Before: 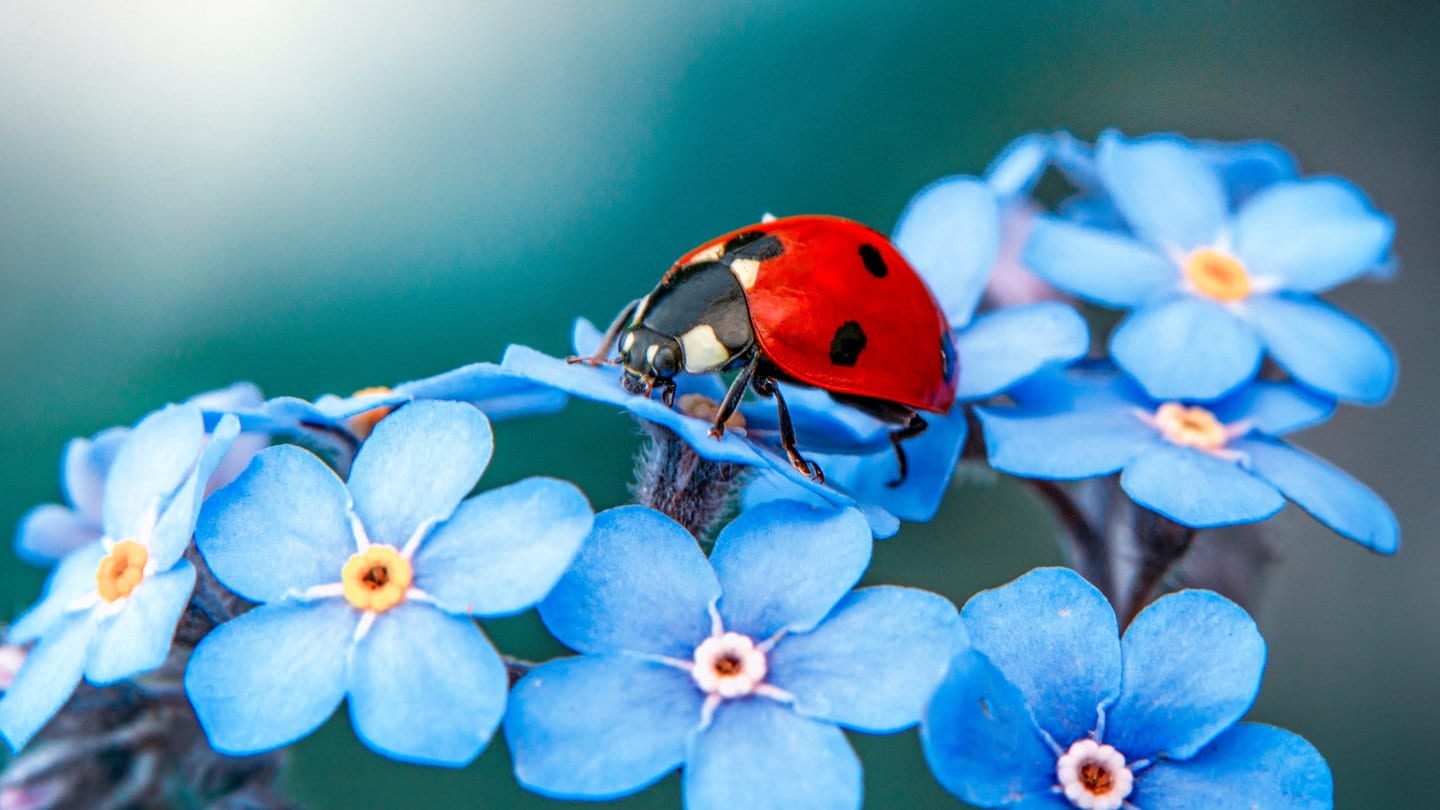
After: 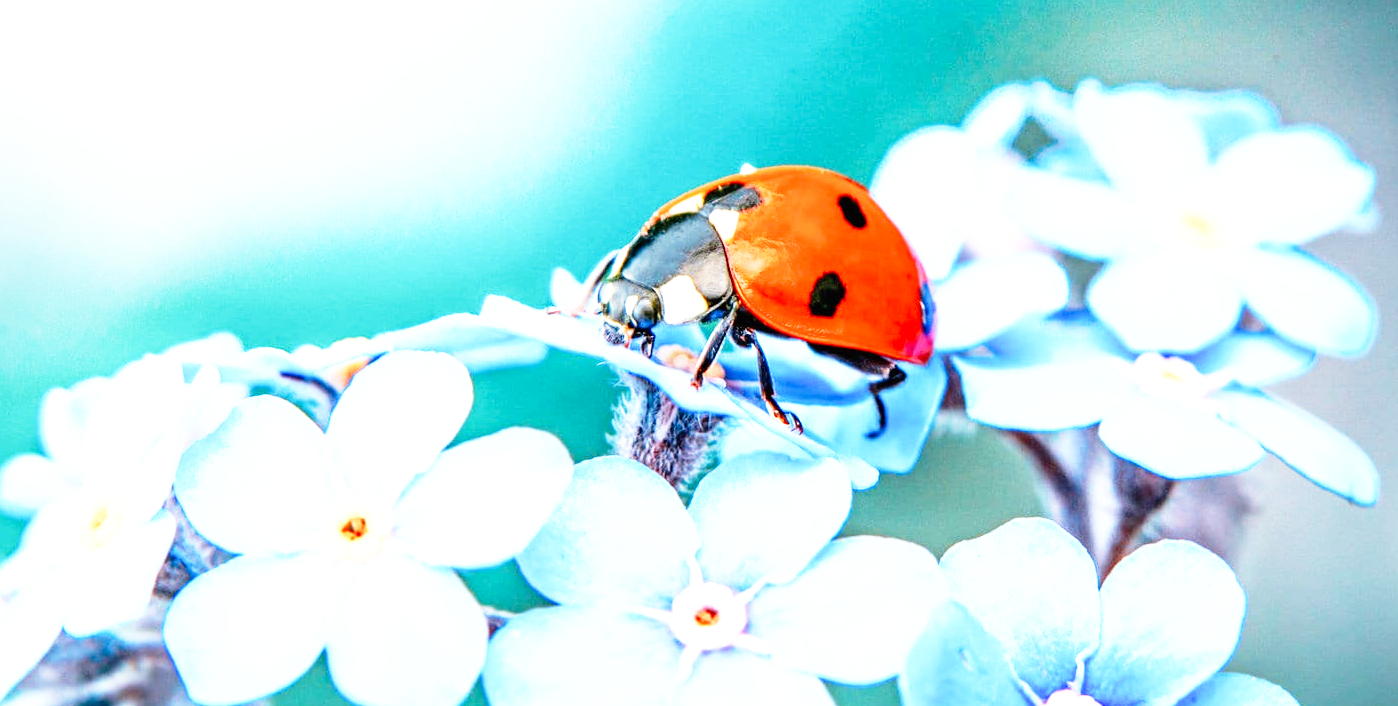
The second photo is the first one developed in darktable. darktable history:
base curve: curves: ch0 [(0, 0) (0.012, 0.01) (0.073, 0.168) (0.31, 0.711) (0.645, 0.957) (1, 1)], preserve colors none
exposure: black level correction 0, exposure 1.2 EV, compensate highlight preservation false
crop: left 1.507%, top 6.147%, right 1.379%, bottom 6.637%
